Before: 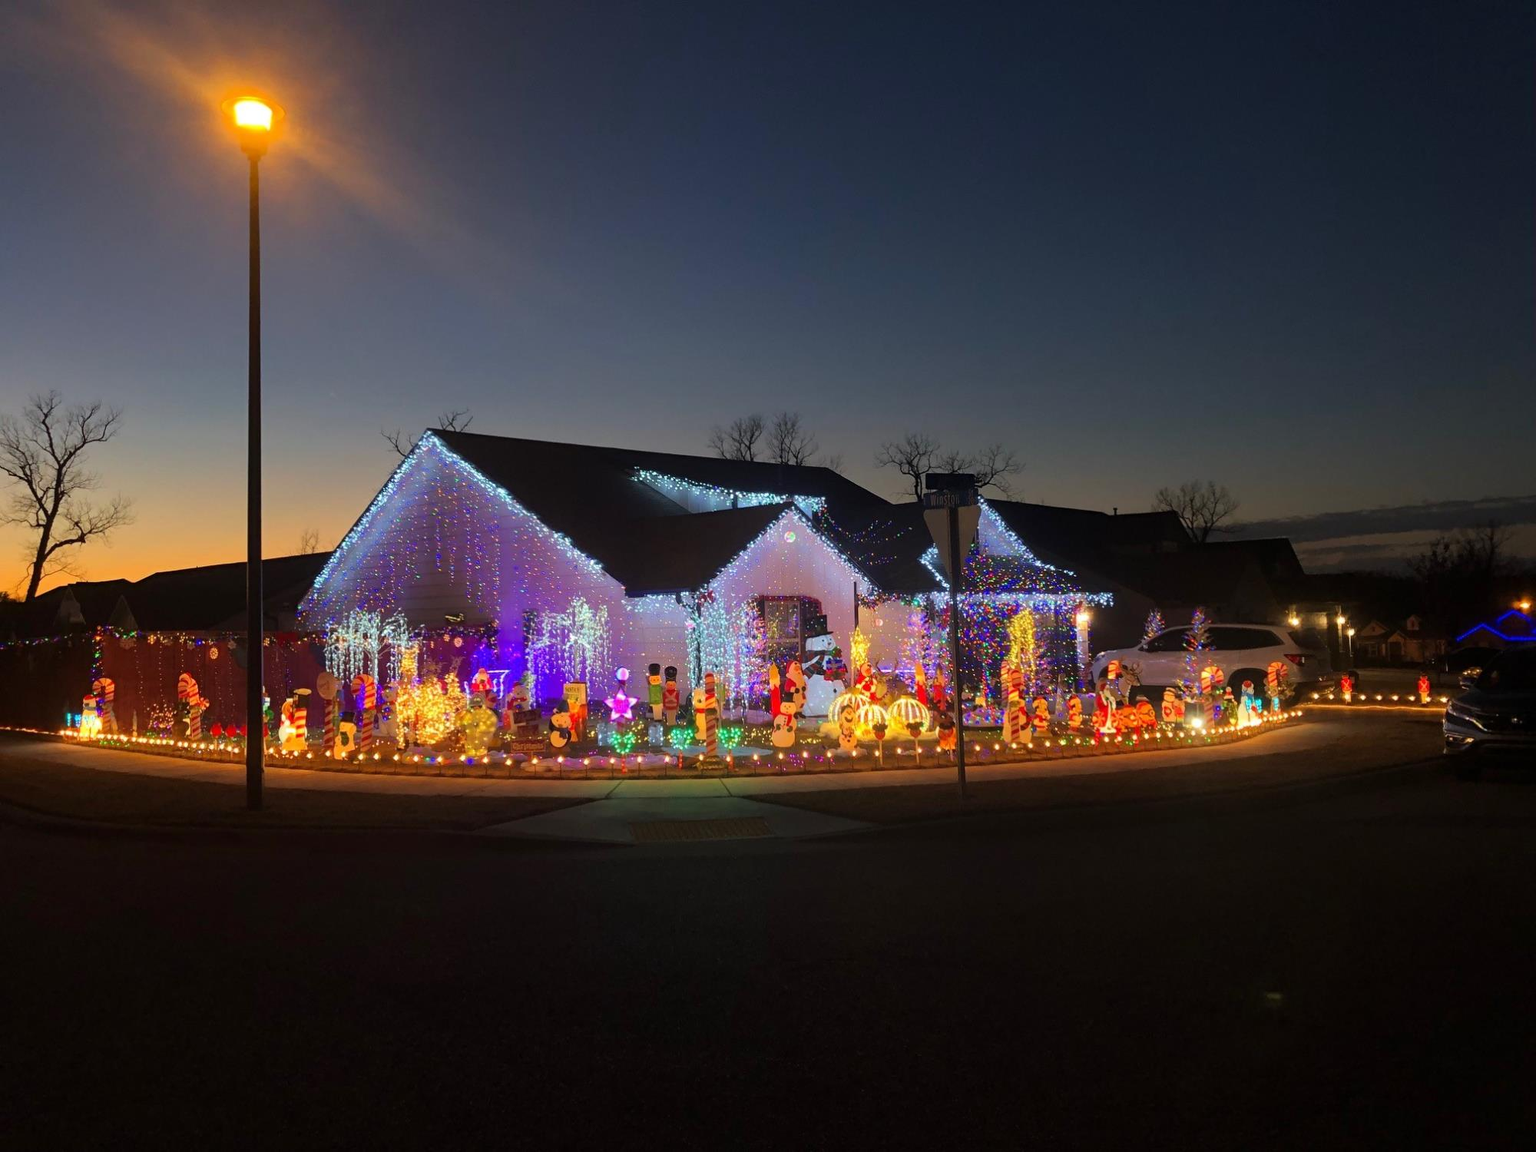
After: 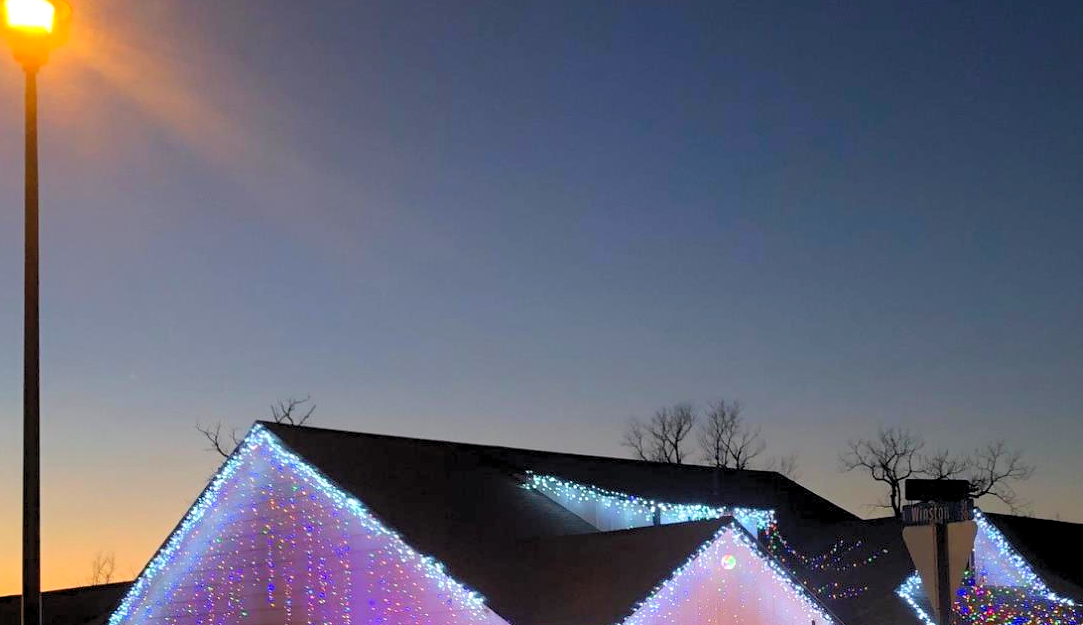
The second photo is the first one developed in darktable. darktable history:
crop: left 15.028%, top 9.175%, right 30.8%, bottom 49.119%
levels: levels [0.044, 0.416, 0.908]
